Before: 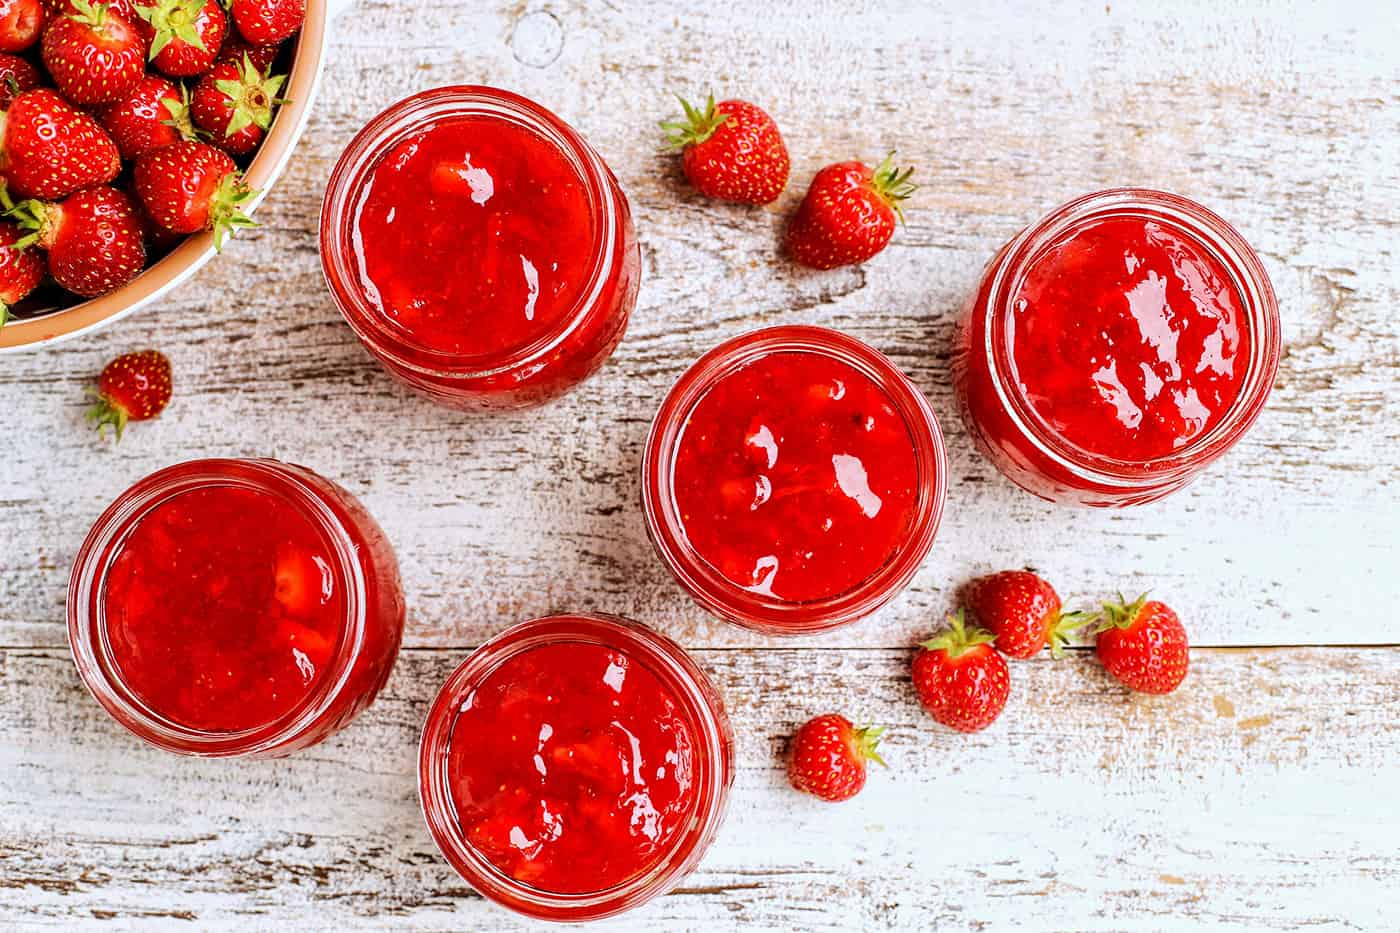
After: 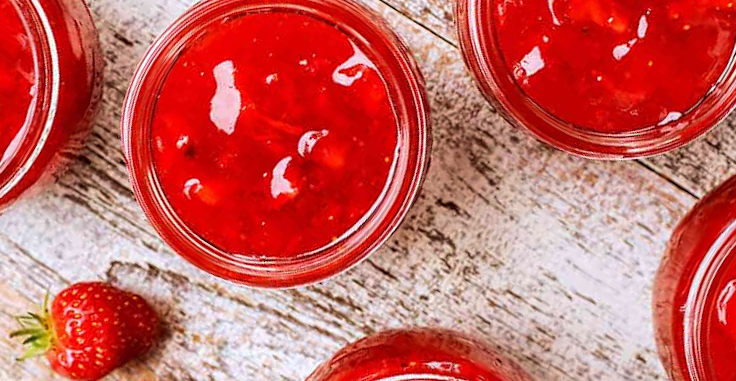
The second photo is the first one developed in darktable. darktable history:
crop and rotate: angle 148.03°, left 9.132%, top 15.652%, right 4.429%, bottom 17.099%
velvia: on, module defaults
